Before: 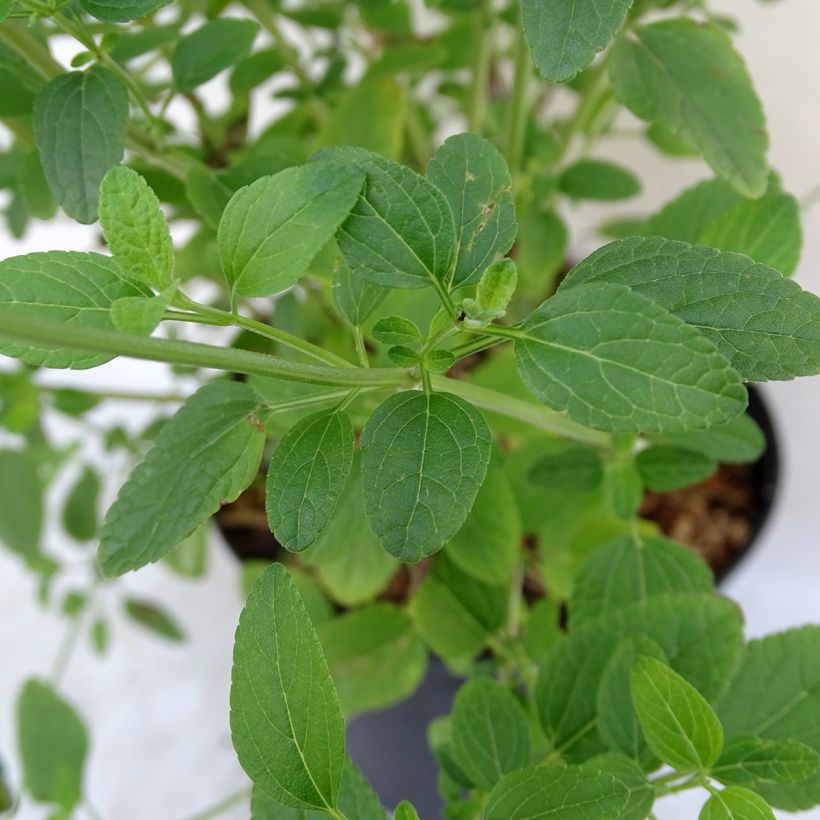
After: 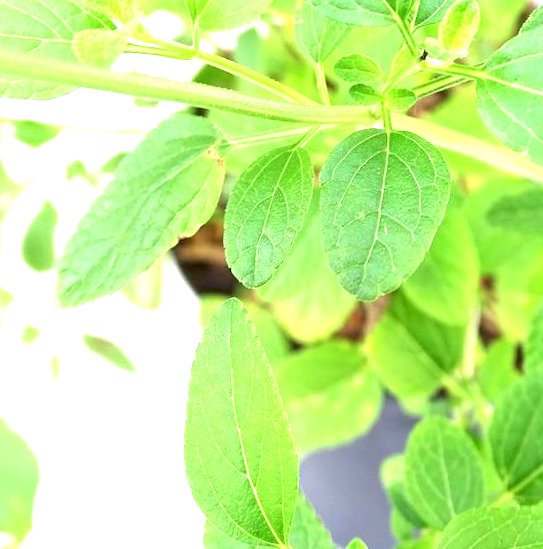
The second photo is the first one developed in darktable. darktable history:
crop and rotate: angle -1.17°, left 4.013%, top 31.679%, right 28.305%
exposure: exposure 2.254 EV, compensate highlight preservation false
